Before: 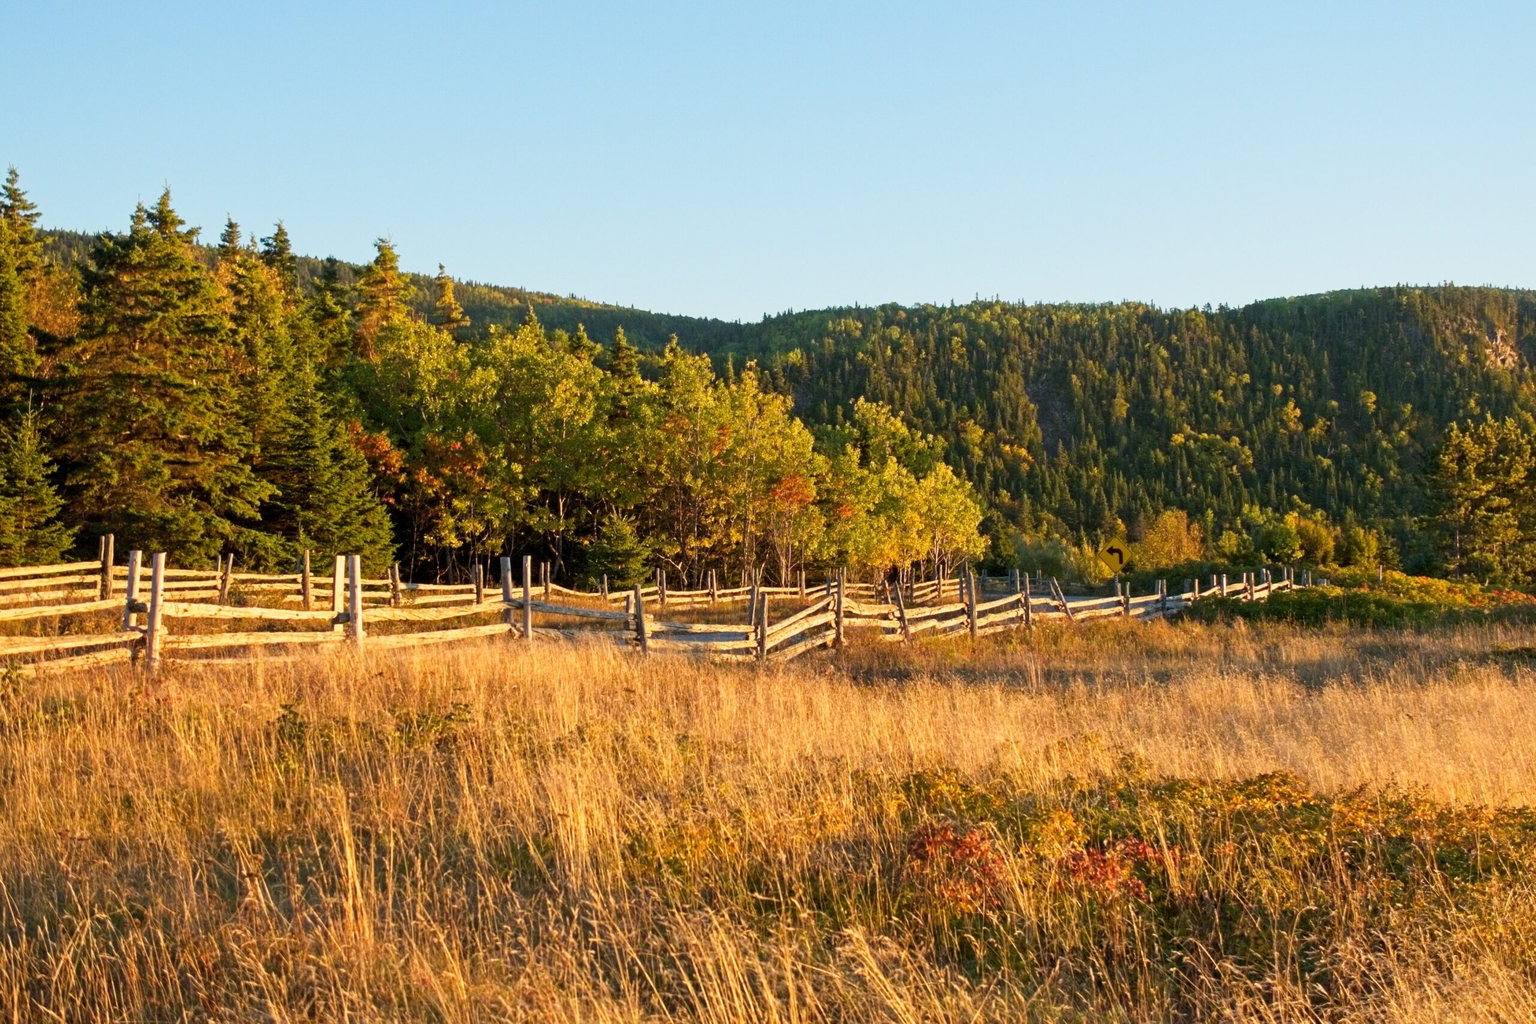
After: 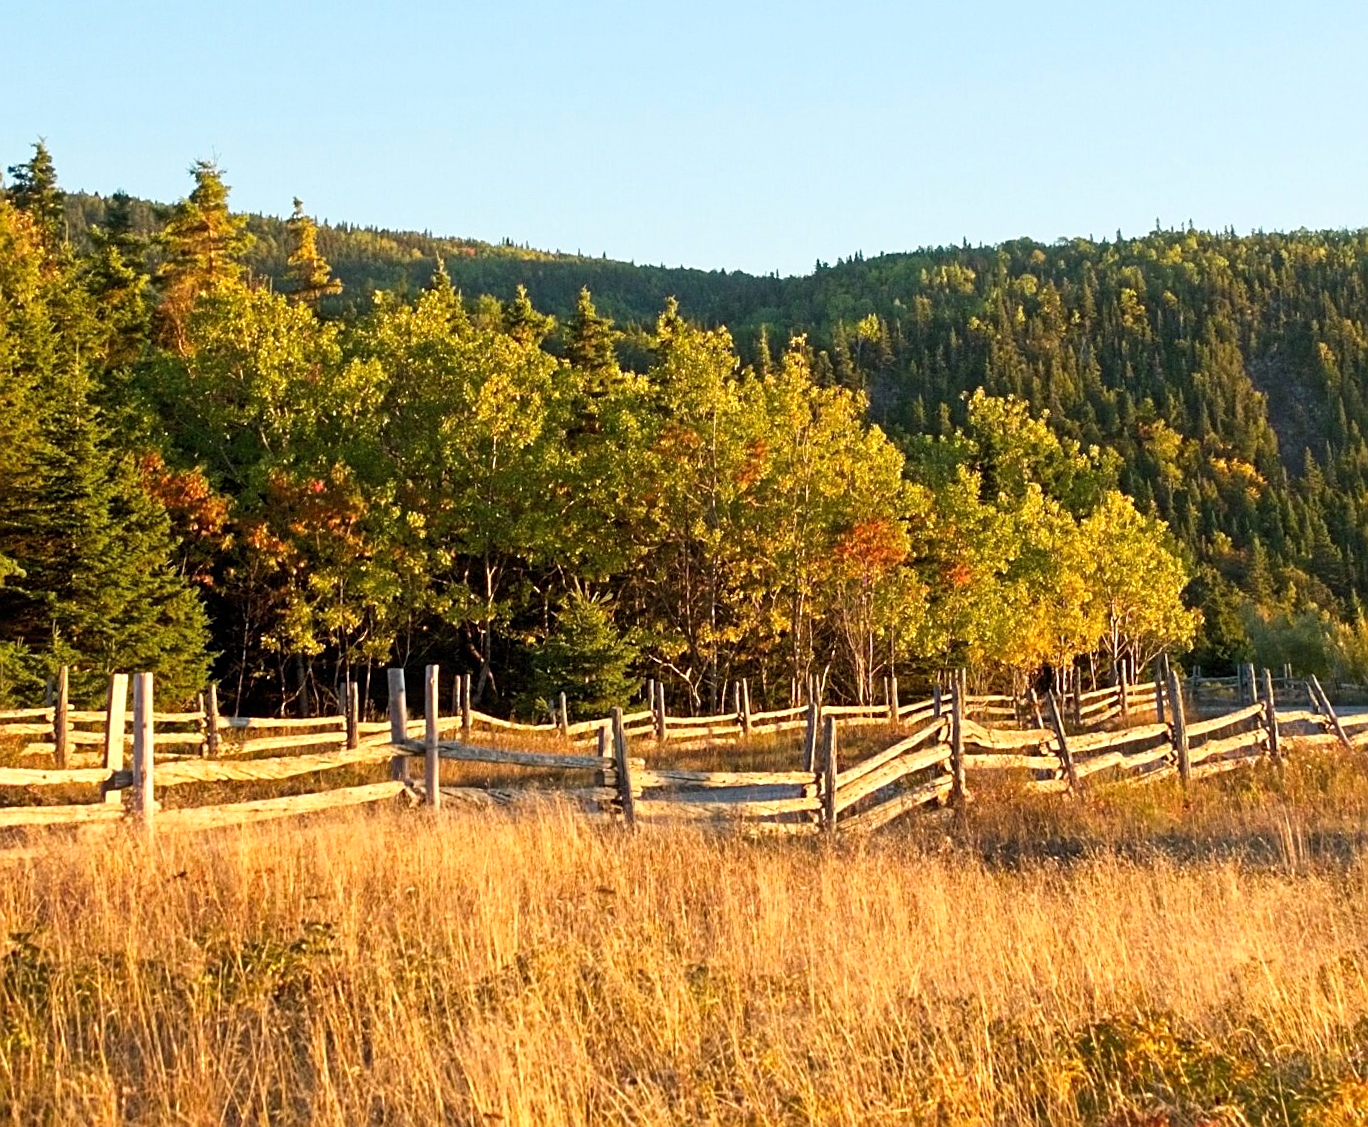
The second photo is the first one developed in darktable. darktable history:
crop: left 16.202%, top 11.208%, right 26.045%, bottom 20.557%
rotate and perspective: rotation -1.68°, lens shift (vertical) -0.146, crop left 0.049, crop right 0.912, crop top 0.032, crop bottom 0.96
exposure: exposure 0.2 EV, compensate highlight preservation false
sharpen: on, module defaults
